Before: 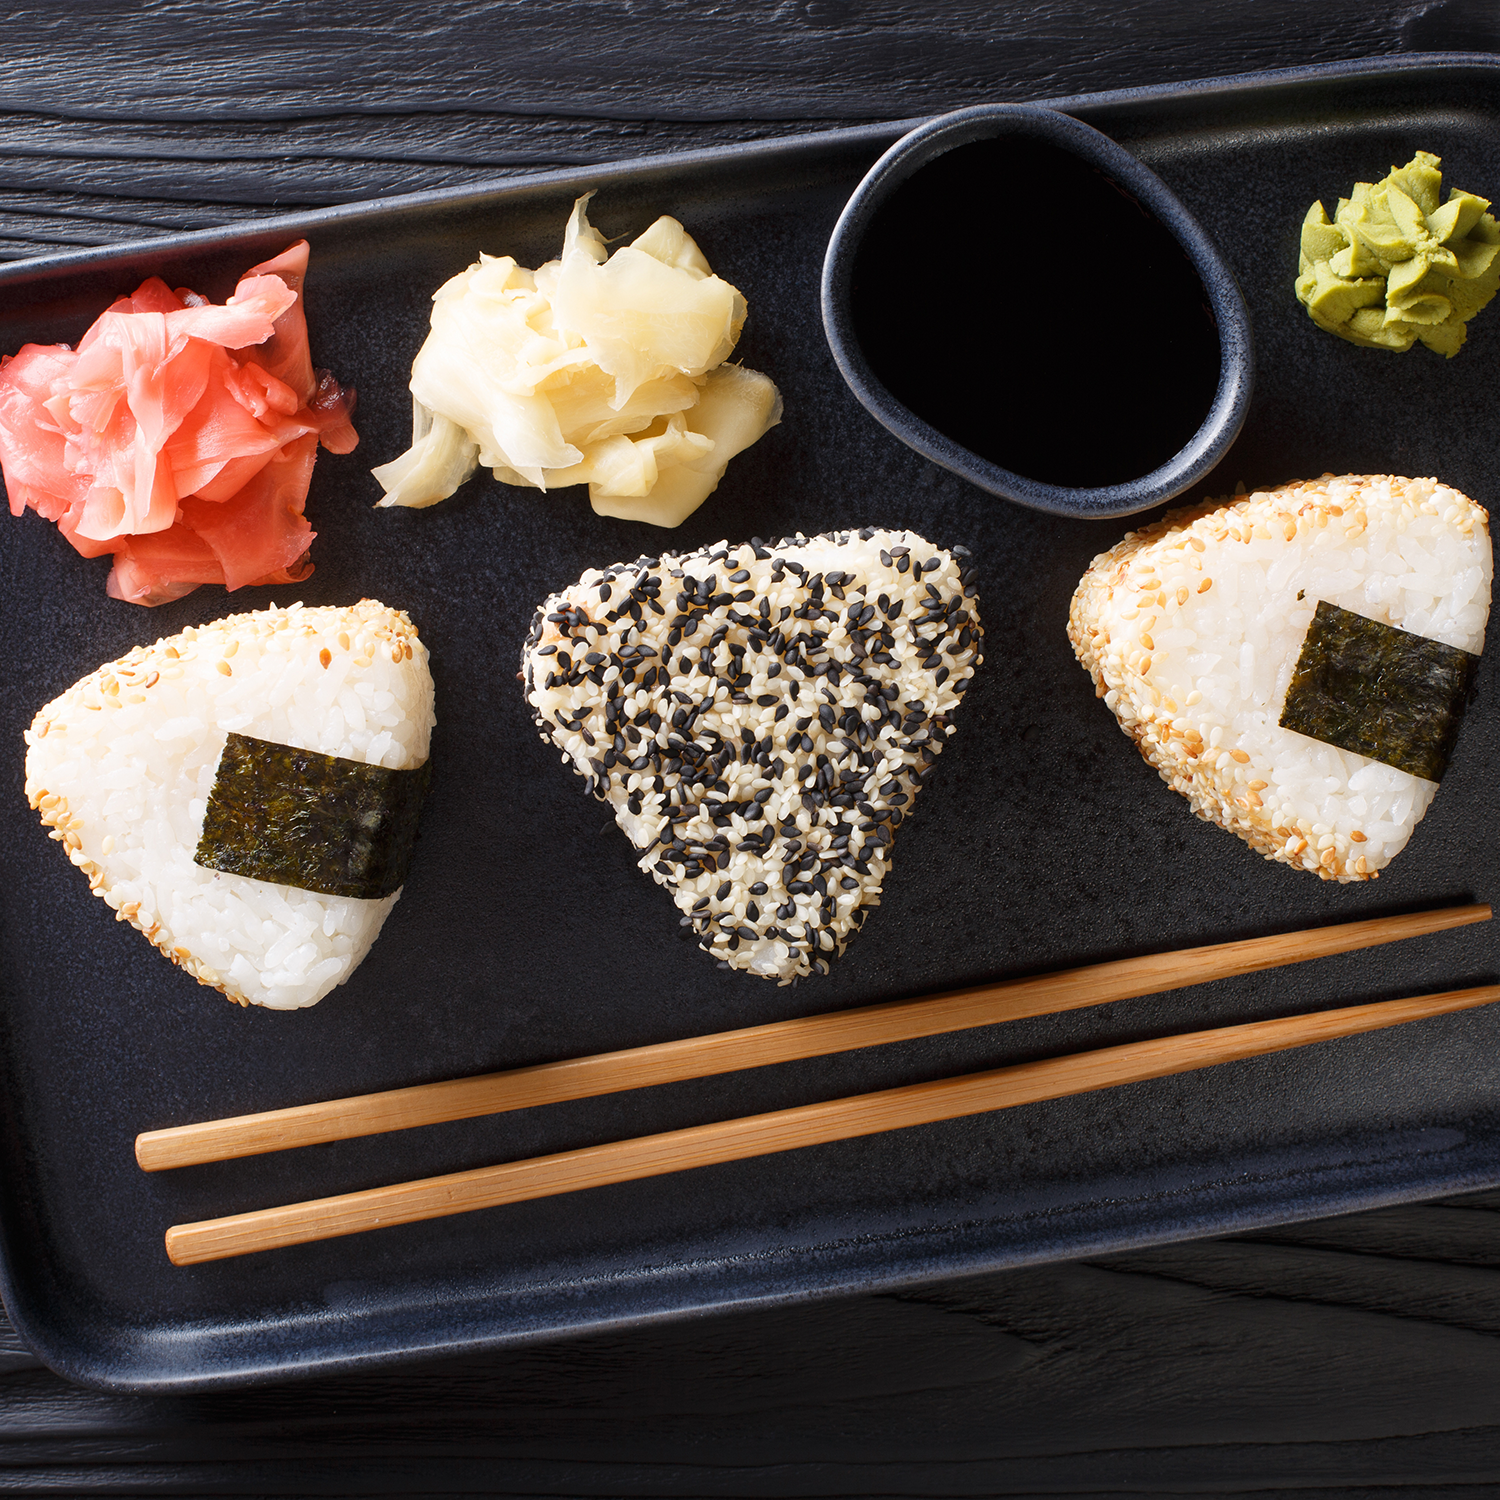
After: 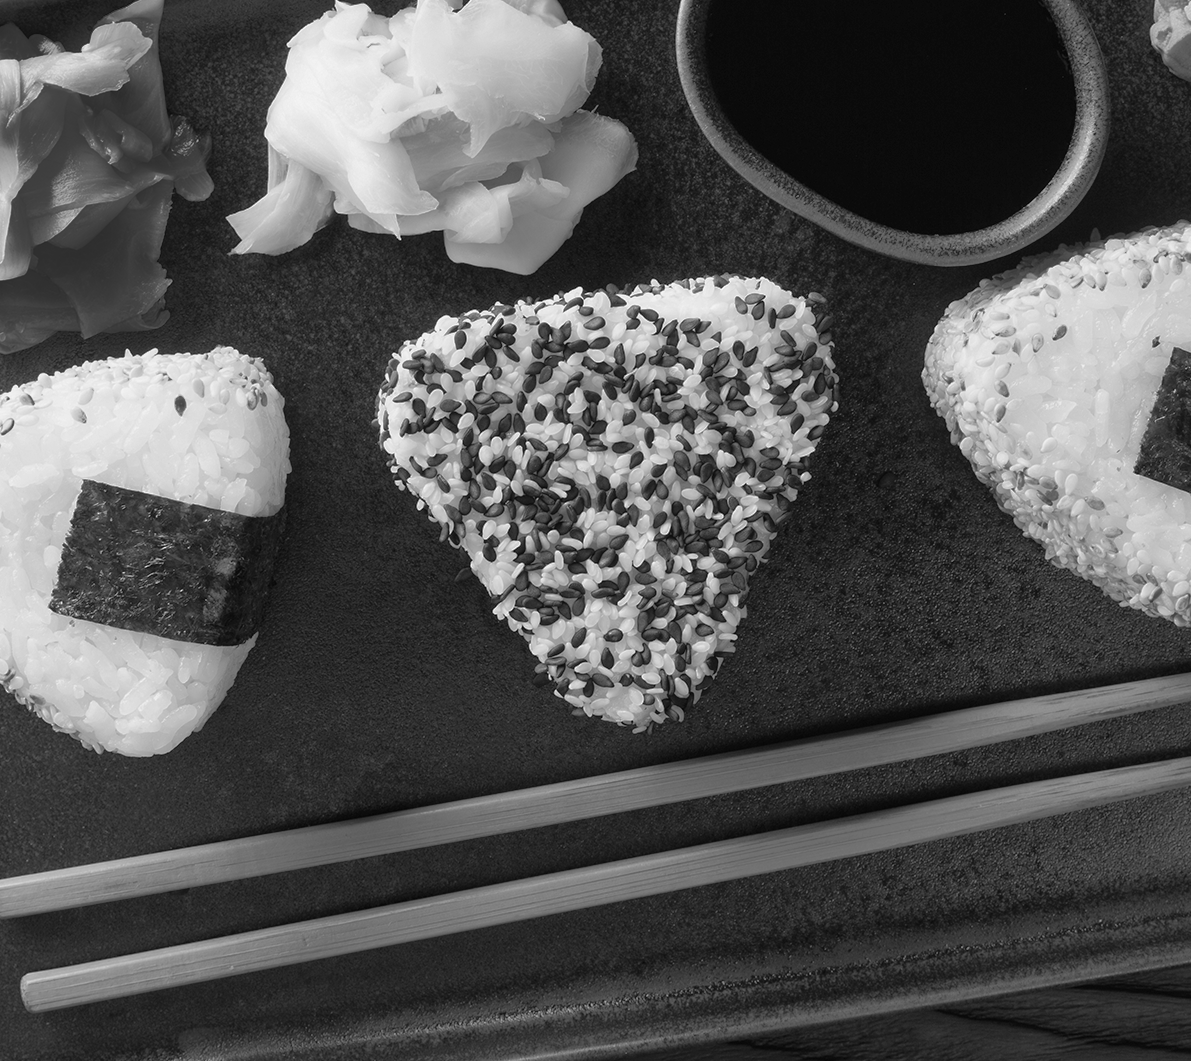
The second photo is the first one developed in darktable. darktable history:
monochrome: a -11.7, b 1.62, size 0.5, highlights 0.38
crop: left 9.712%, top 16.928%, right 10.845%, bottom 12.332%
shadows and highlights: on, module defaults
contrast brightness saturation: contrast -0.02, brightness -0.01, saturation 0.03
